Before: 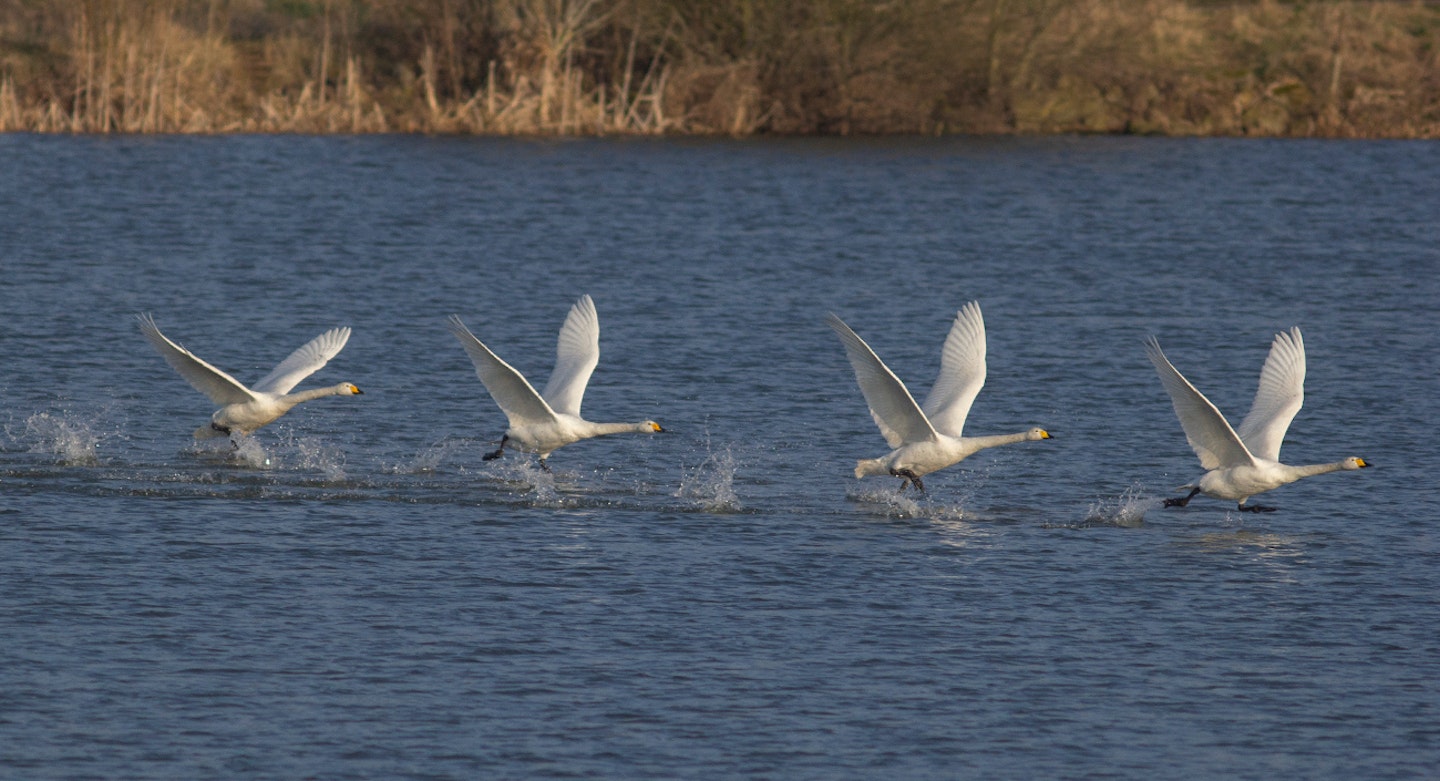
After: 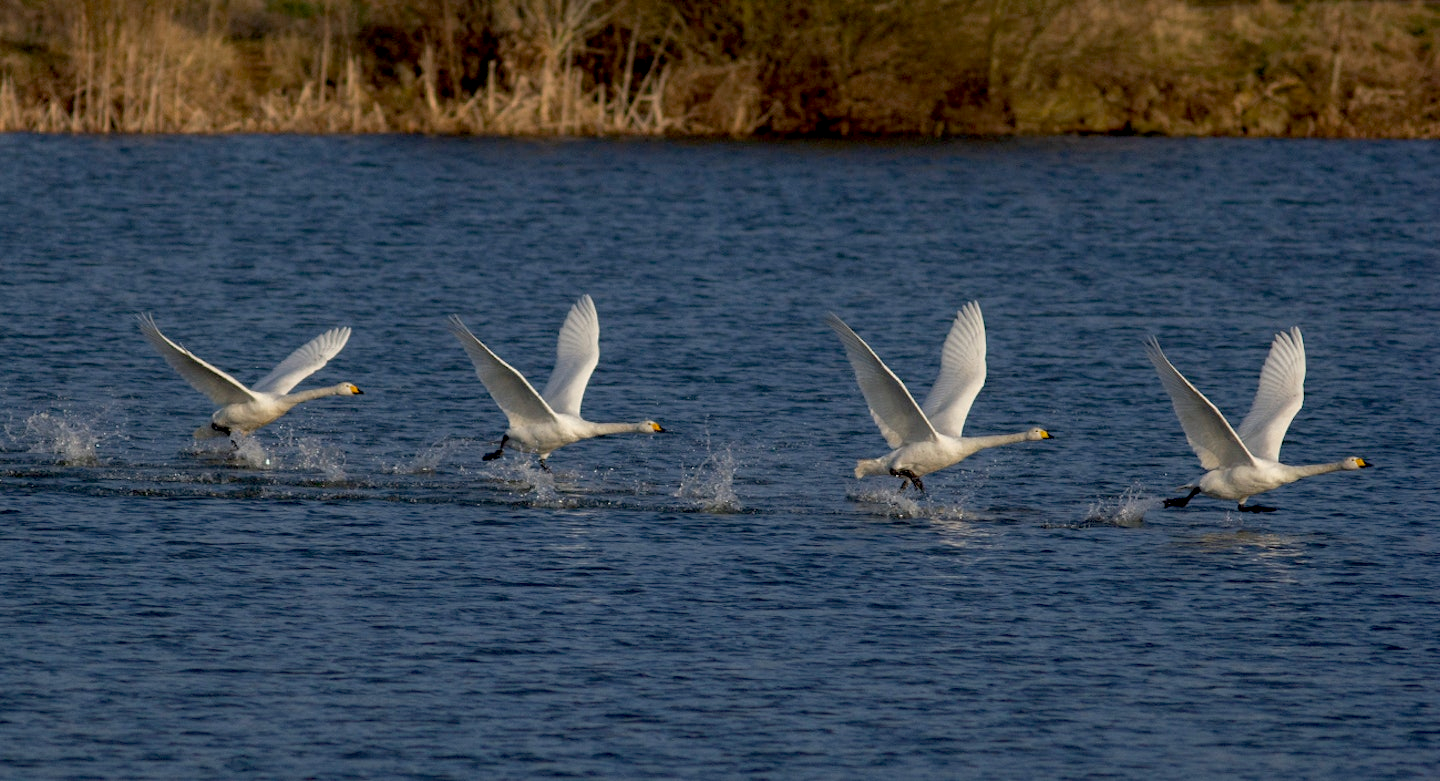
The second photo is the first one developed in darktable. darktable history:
exposure: black level correction 0.029, exposure -0.081 EV, compensate exposure bias true, compensate highlight preservation false
